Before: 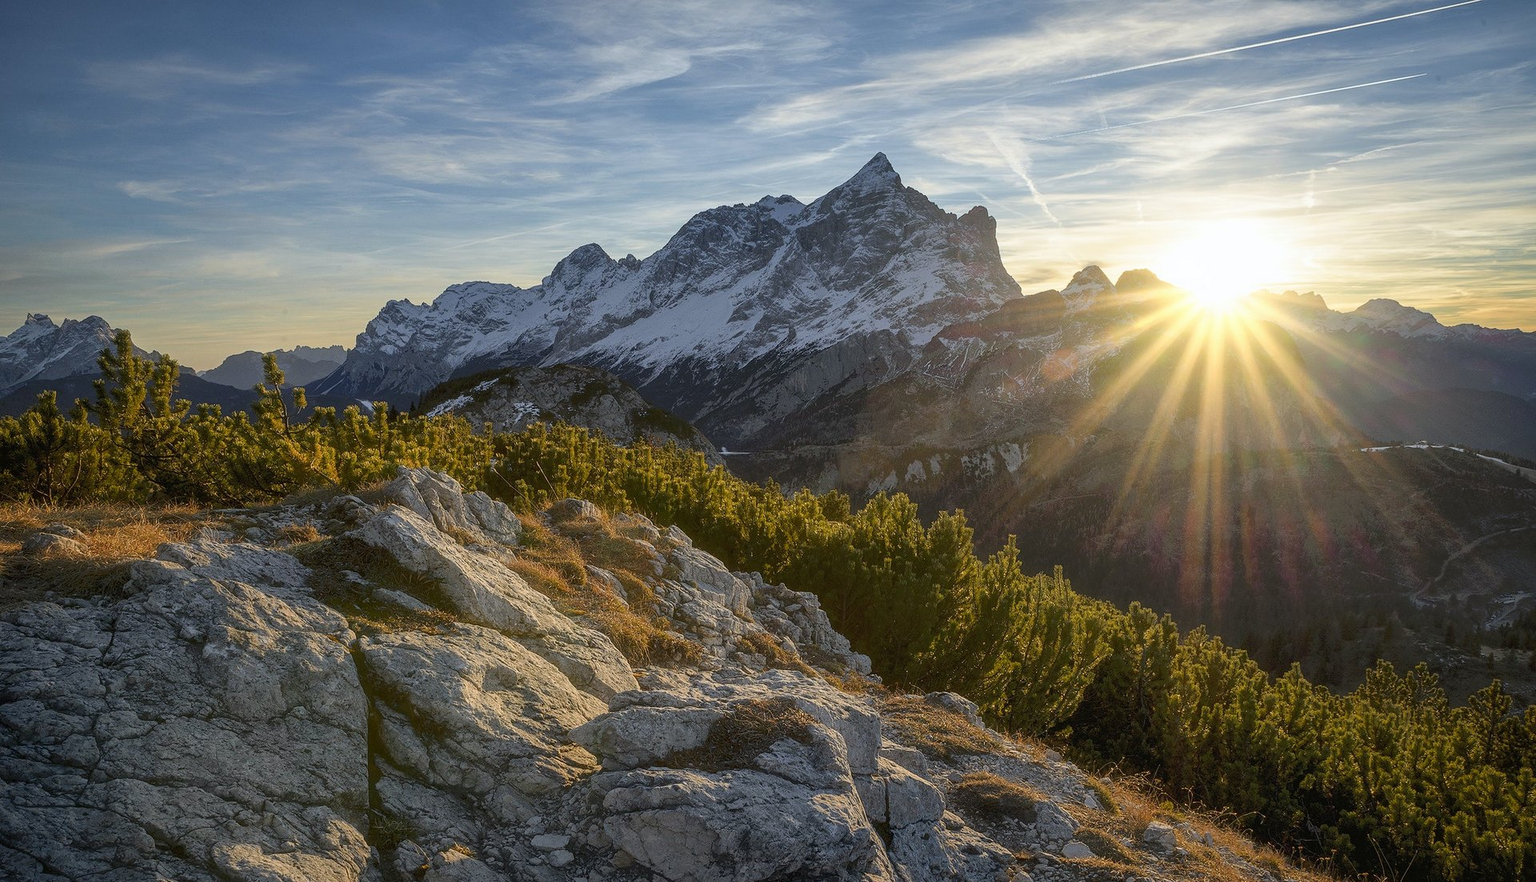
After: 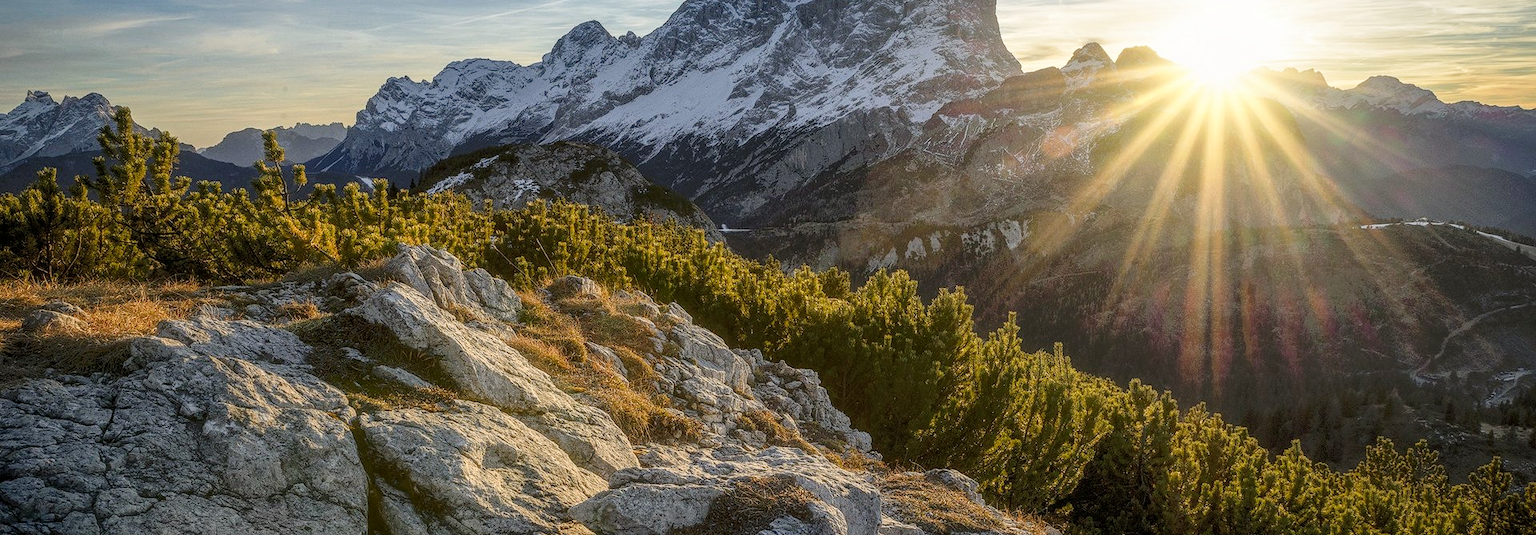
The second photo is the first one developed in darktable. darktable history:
white balance: red 1.009, blue 0.985
tone curve: curves: ch0 [(0, 0) (0.003, 0.019) (0.011, 0.019) (0.025, 0.026) (0.044, 0.043) (0.069, 0.066) (0.1, 0.095) (0.136, 0.133) (0.177, 0.181) (0.224, 0.233) (0.277, 0.302) (0.335, 0.375) (0.399, 0.452) (0.468, 0.532) (0.543, 0.609) (0.623, 0.695) (0.709, 0.775) (0.801, 0.865) (0.898, 0.932) (1, 1)], preserve colors none
crop and rotate: top 25.357%, bottom 13.942%
local contrast: highlights 0%, shadows 0%, detail 133%
